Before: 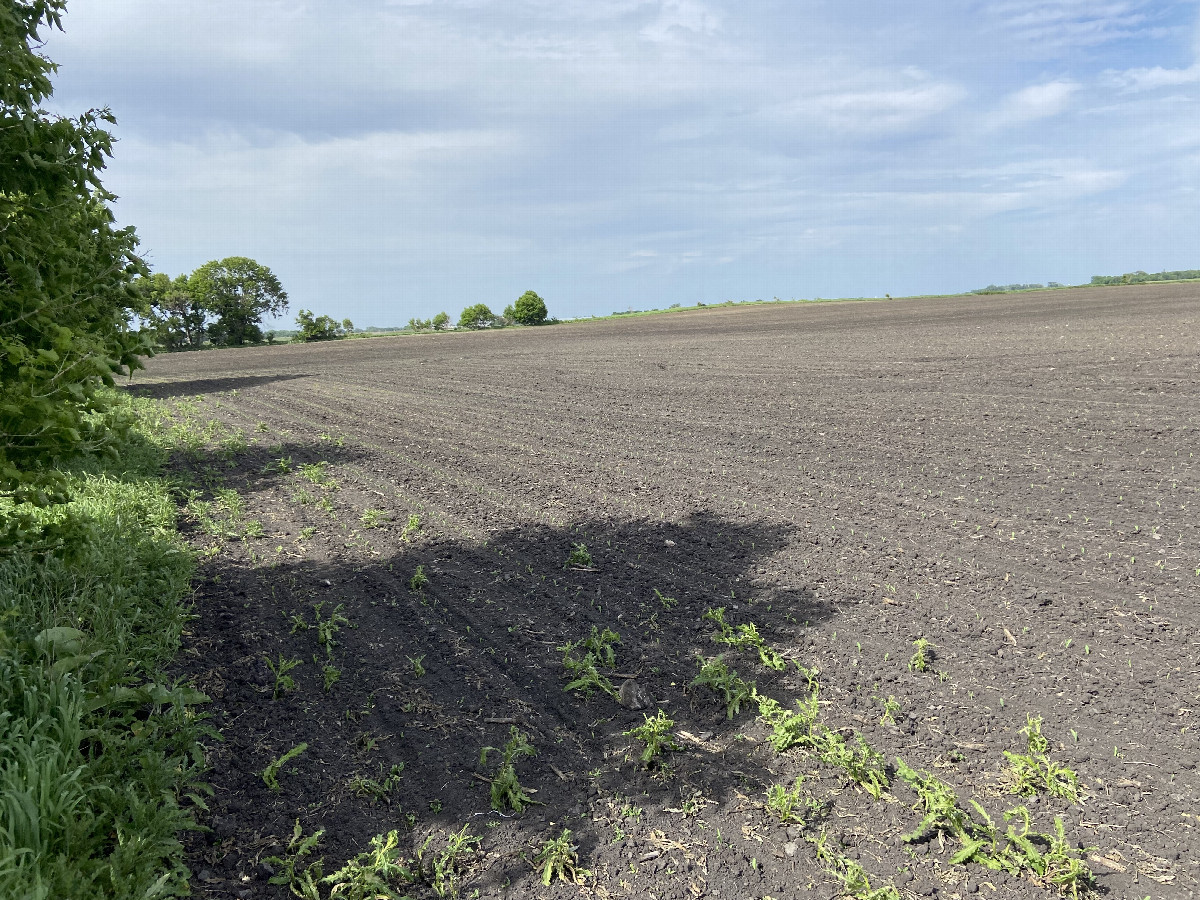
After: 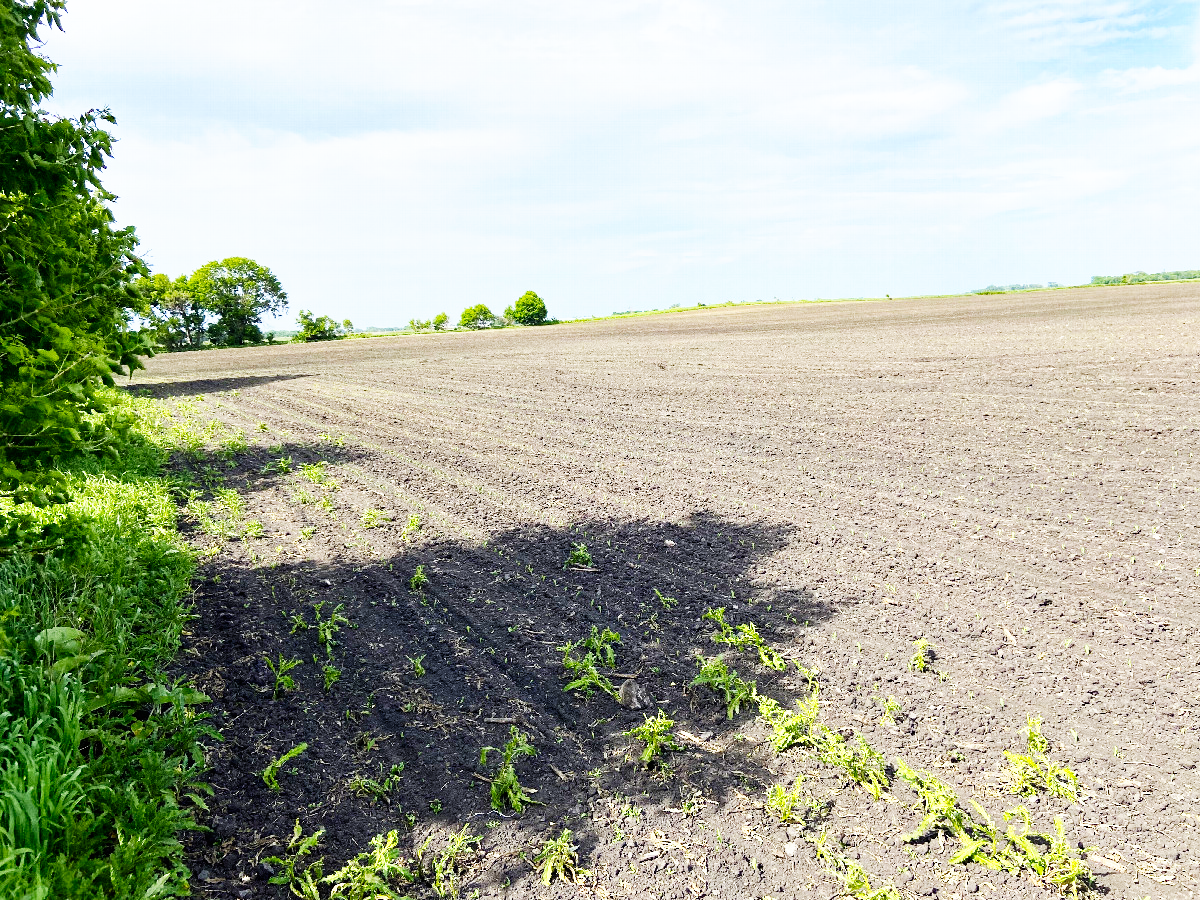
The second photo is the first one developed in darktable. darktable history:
color balance rgb: perceptual saturation grading › global saturation 30%, global vibrance 20%
base curve: curves: ch0 [(0, 0) (0.007, 0.004) (0.027, 0.03) (0.046, 0.07) (0.207, 0.54) (0.442, 0.872) (0.673, 0.972) (1, 1)], preserve colors none
haze removal: compatibility mode true, adaptive false
